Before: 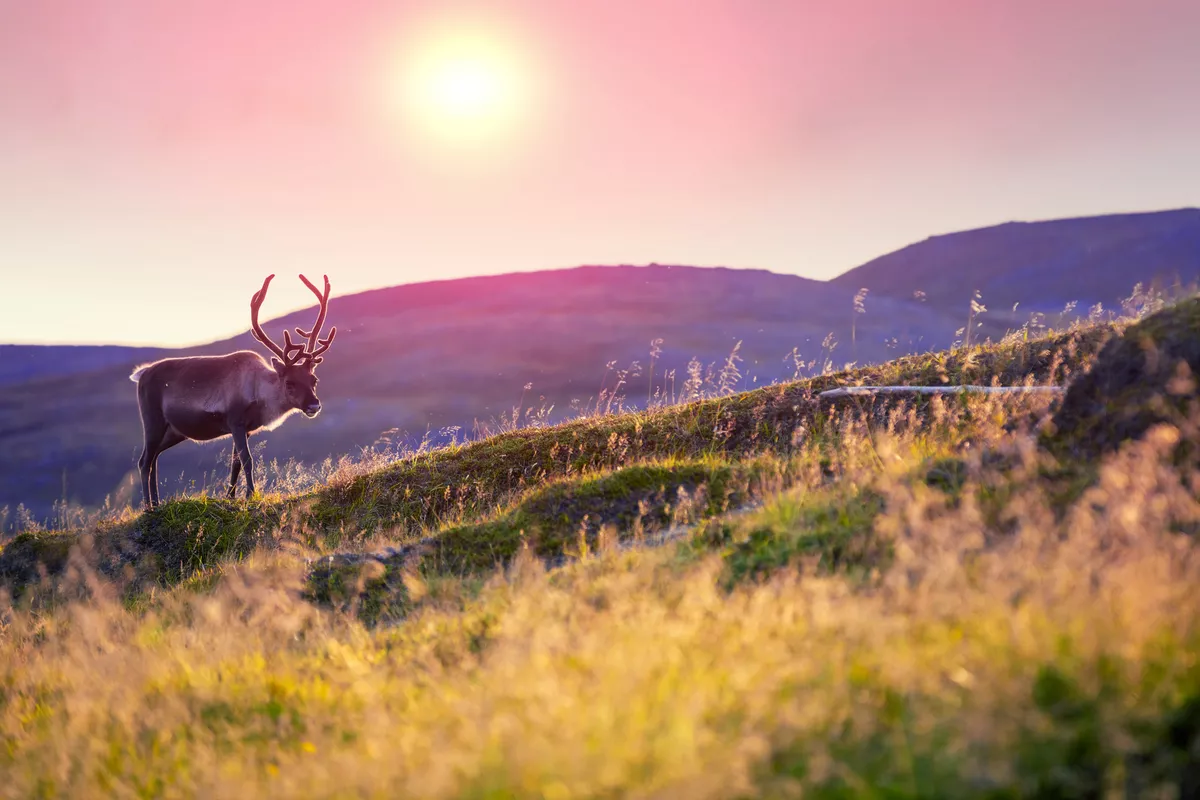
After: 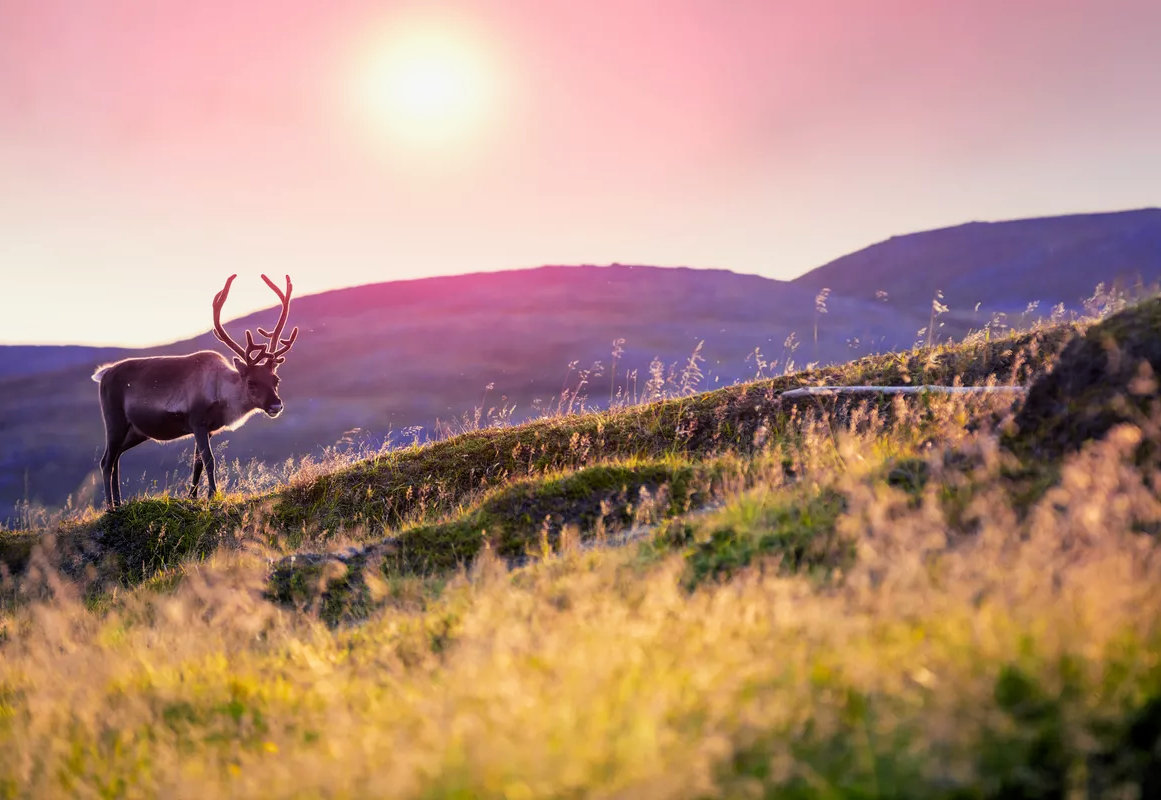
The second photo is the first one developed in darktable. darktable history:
filmic rgb: black relative exposure -12.8 EV, white relative exposure 2.8 EV, threshold 3 EV, target black luminance 0%, hardness 8.54, latitude 70.41%, contrast 1.133, shadows ↔ highlights balance -0.395%, color science v4 (2020), enable highlight reconstruction true
crop and rotate: left 3.238%
